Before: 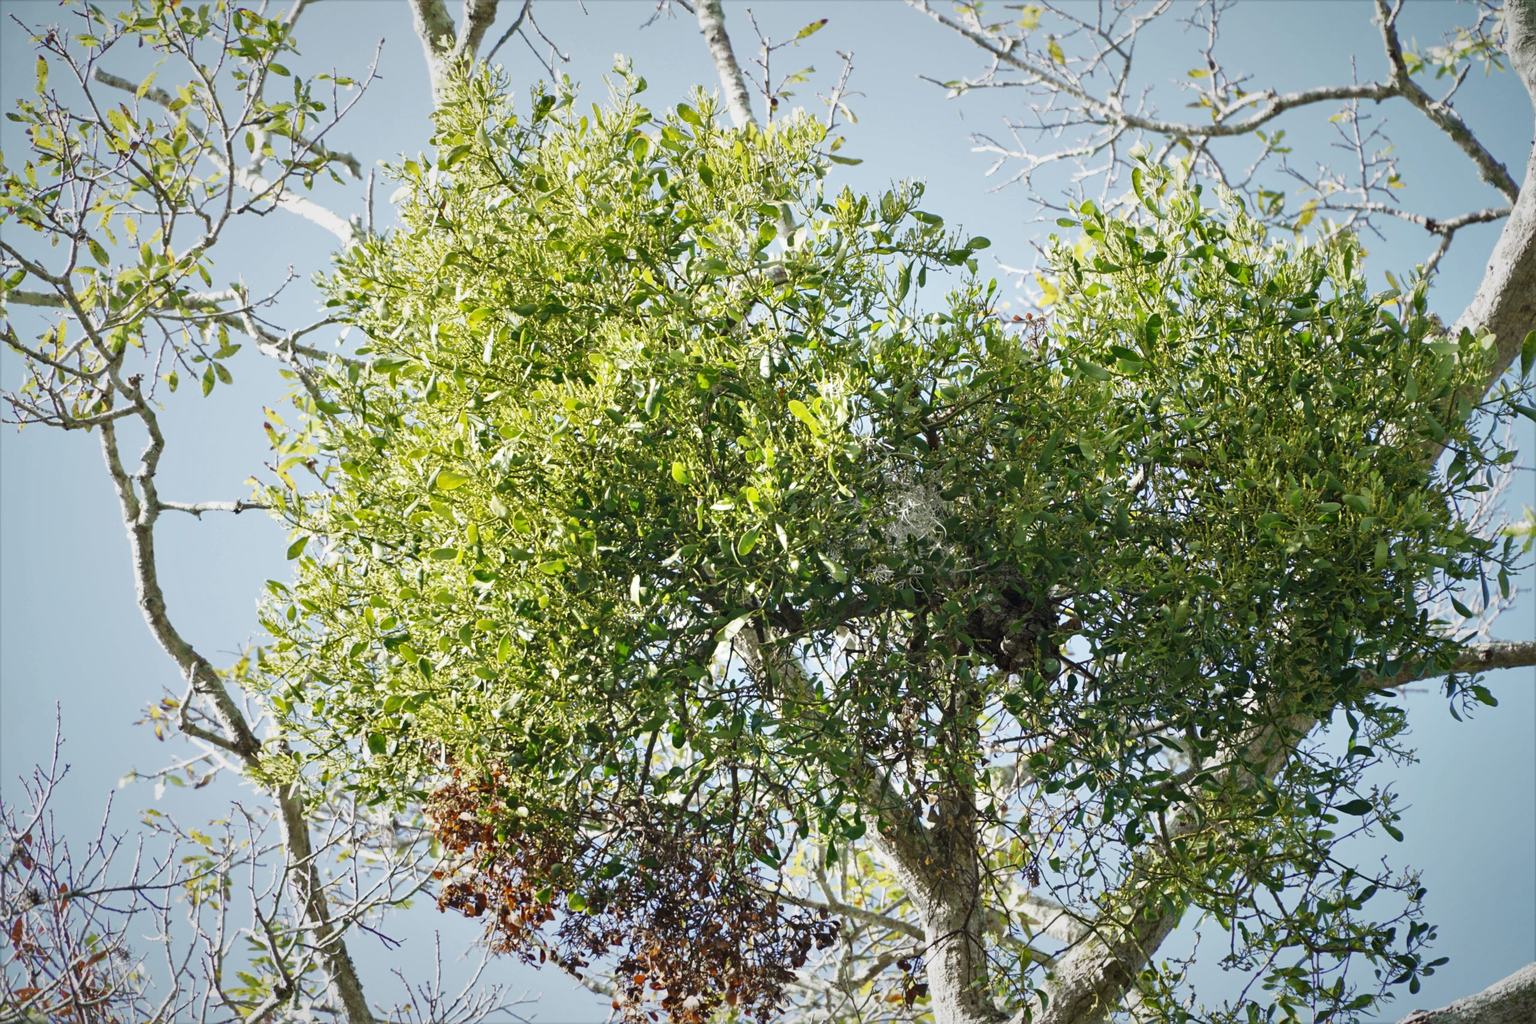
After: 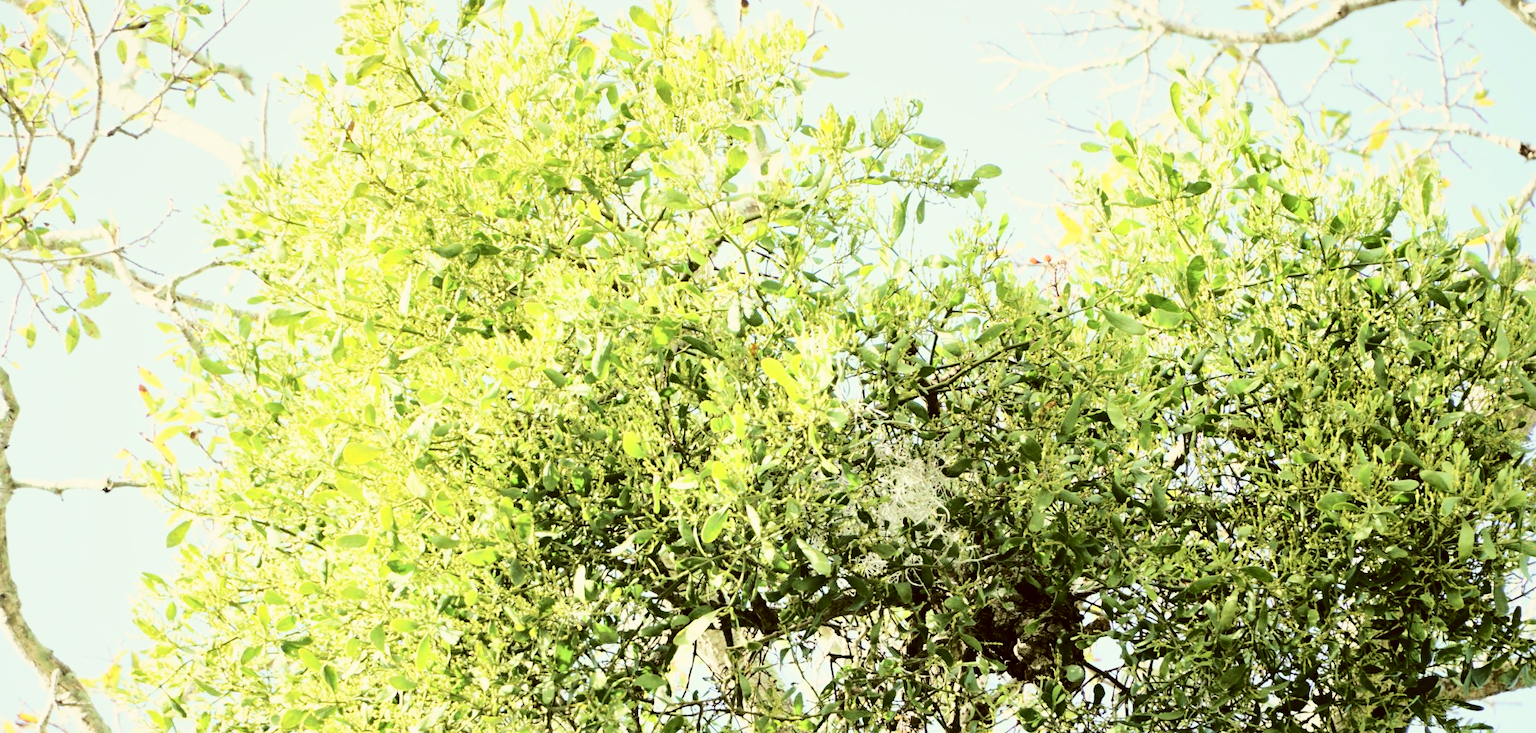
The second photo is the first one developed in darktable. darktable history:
tone equalizer: -8 EV -1.11 EV, -7 EV -1.03 EV, -6 EV -0.838 EV, -5 EV -0.576 EV, -3 EV 0.589 EV, -2 EV 0.857 EV, -1 EV 1.01 EV, +0 EV 1.05 EV
crop and rotate: left 9.645%, top 9.693%, right 6.181%, bottom 29.979%
color correction: highlights a* -1.47, highlights b* 10.05, shadows a* 0.871, shadows b* 19.15
exposure: compensate highlight preservation false
velvia: strength 14.85%
contrast equalizer: octaves 7, y [[0.502, 0.505, 0.512, 0.529, 0.564, 0.588], [0.5 ×6], [0.502, 0.505, 0.512, 0.529, 0.564, 0.588], [0, 0.001, 0.001, 0.004, 0.008, 0.011], [0, 0.001, 0.001, 0.004, 0.008, 0.011]], mix -0.207
tone curve: curves: ch0 [(0, 0) (0.003, 0.003) (0.011, 0.013) (0.025, 0.029) (0.044, 0.052) (0.069, 0.082) (0.1, 0.118) (0.136, 0.161) (0.177, 0.21) (0.224, 0.27) (0.277, 0.38) (0.335, 0.49) (0.399, 0.594) (0.468, 0.692) (0.543, 0.794) (0.623, 0.857) (0.709, 0.919) (0.801, 0.955) (0.898, 0.978) (1, 1)], color space Lab, independent channels, preserve colors none
filmic rgb: black relative exposure -8.86 EV, white relative exposure 4.99 EV, target black luminance 0%, hardness 3.78, latitude 66.52%, contrast 0.821, highlights saturation mix 10.64%, shadows ↔ highlights balance 20.41%
